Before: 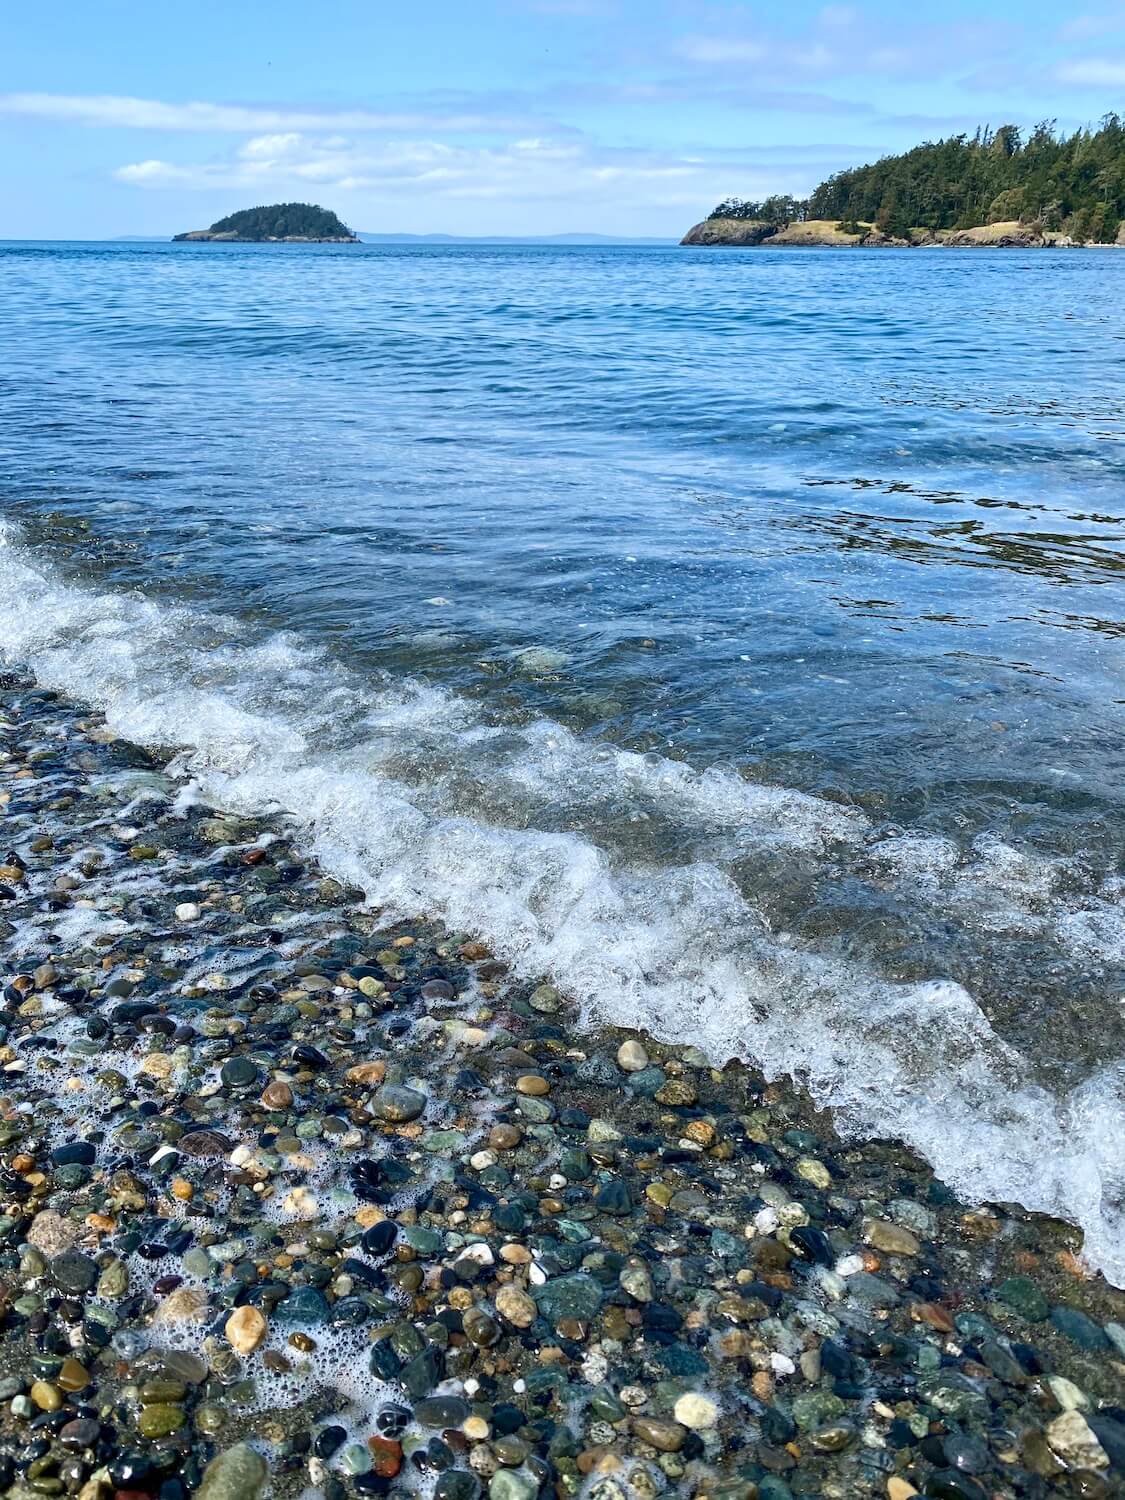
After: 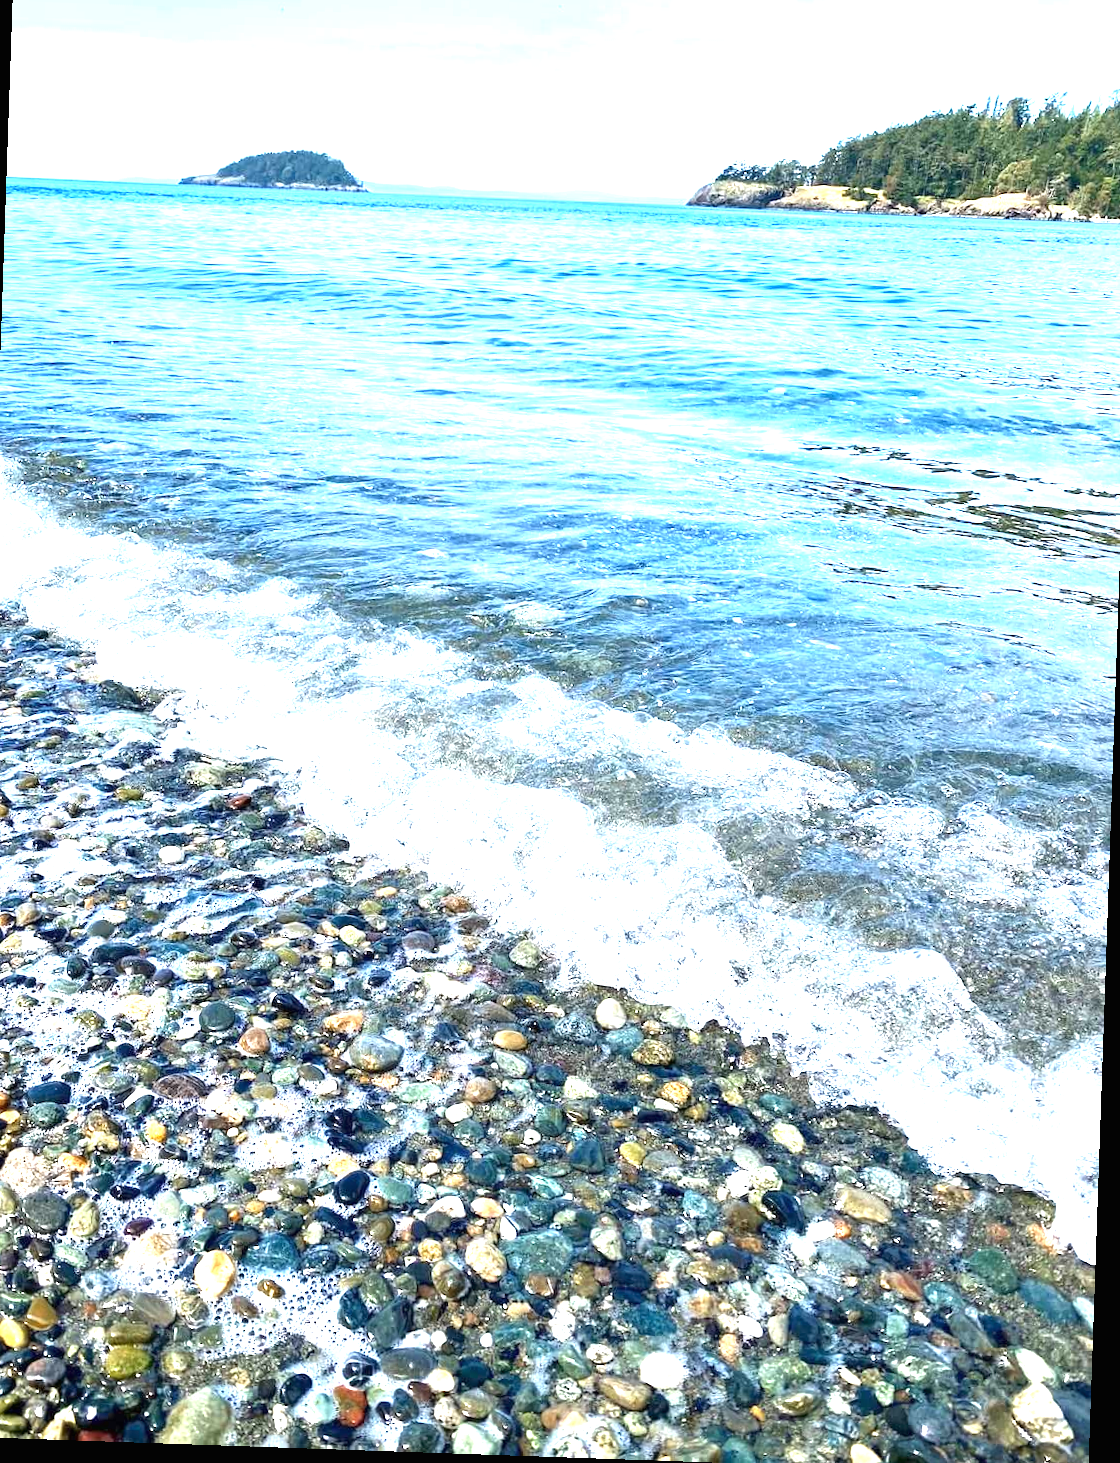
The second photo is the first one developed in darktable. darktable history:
crop and rotate: angle -1.98°, left 3.141%, top 4.105%, right 1.561%, bottom 0.727%
exposure: black level correction 0, exposure 1.744 EV, compensate highlight preservation false
